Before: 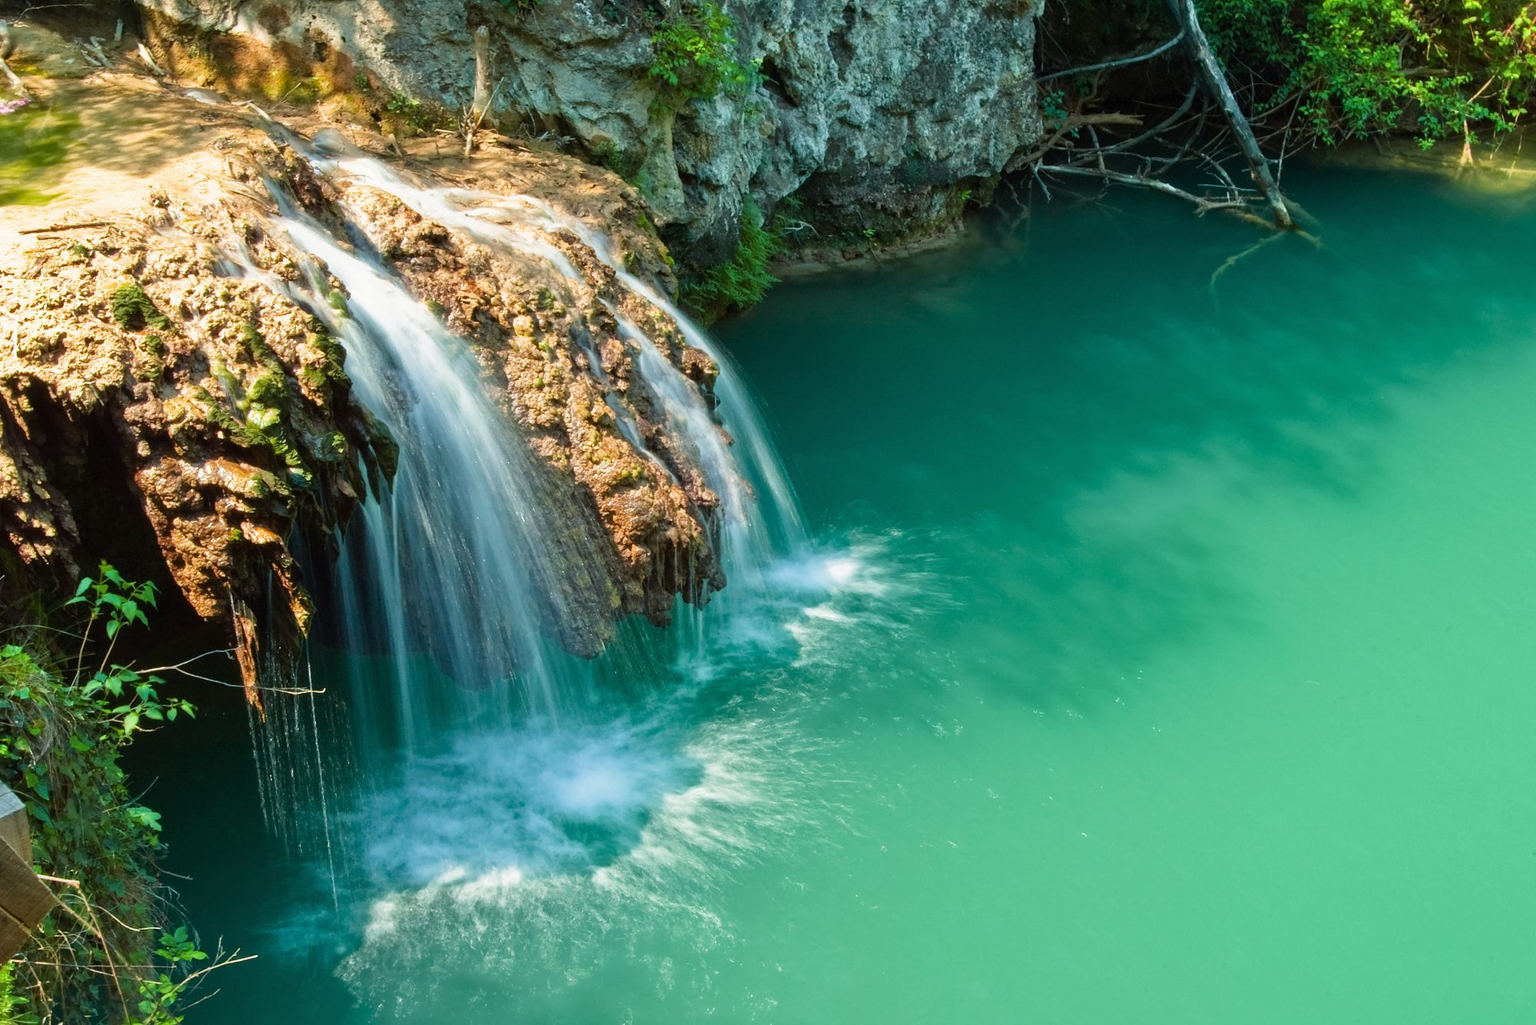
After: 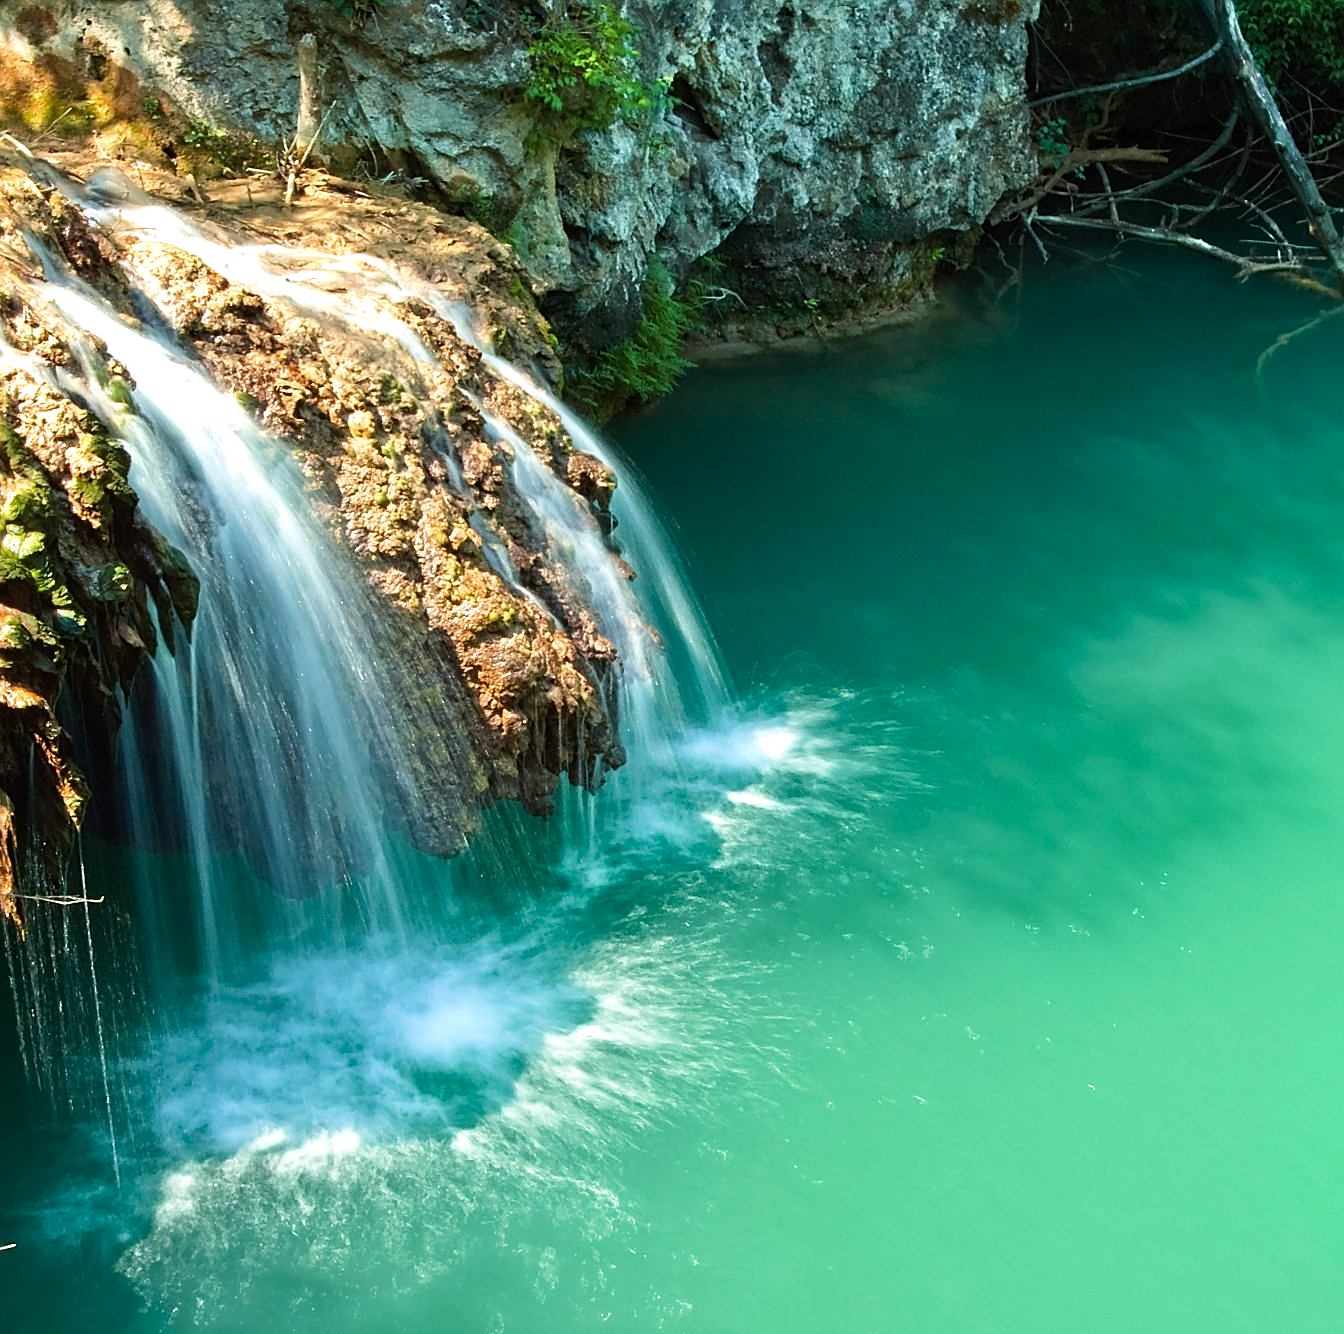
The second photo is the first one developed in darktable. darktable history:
crop and rotate: left 16.013%, right 16.783%
velvia: strength 6.38%
tone equalizer: -8 EV -0.419 EV, -7 EV -0.388 EV, -6 EV -0.353 EV, -5 EV -0.209 EV, -3 EV 0.242 EV, -2 EV 0.323 EV, -1 EV 0.389 EV, +0 EV 0.397 EV, edges refinement/feathering 500, mask exposure compensation -1.57 EV, preserve details guided filter
sharpen: on, module defaults
